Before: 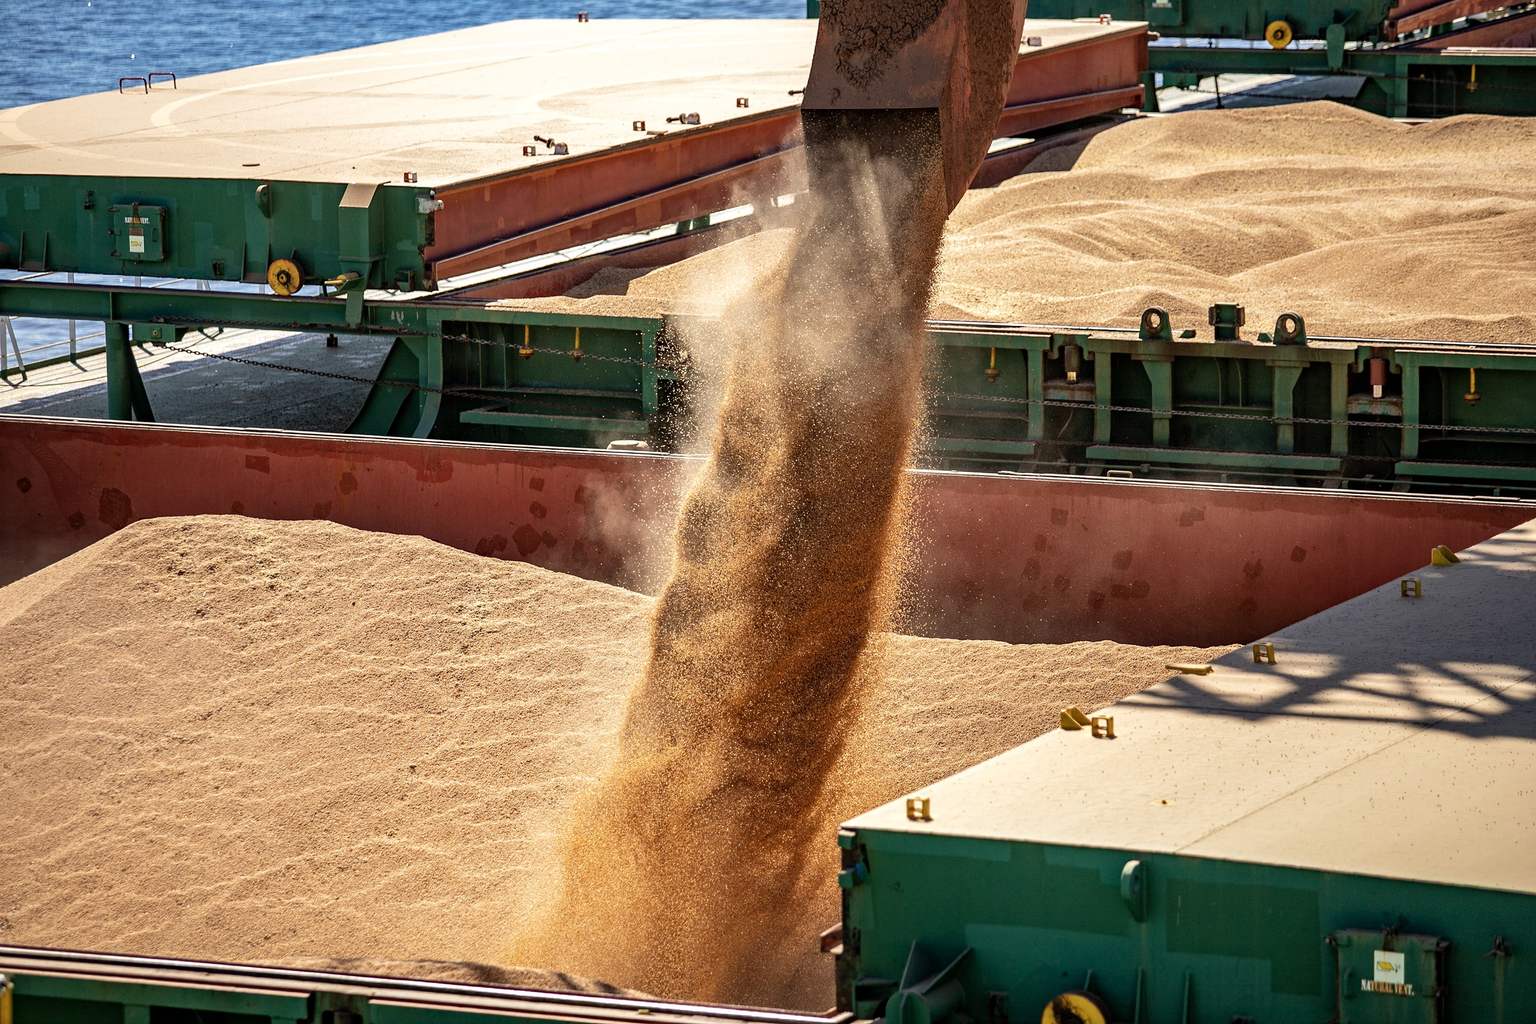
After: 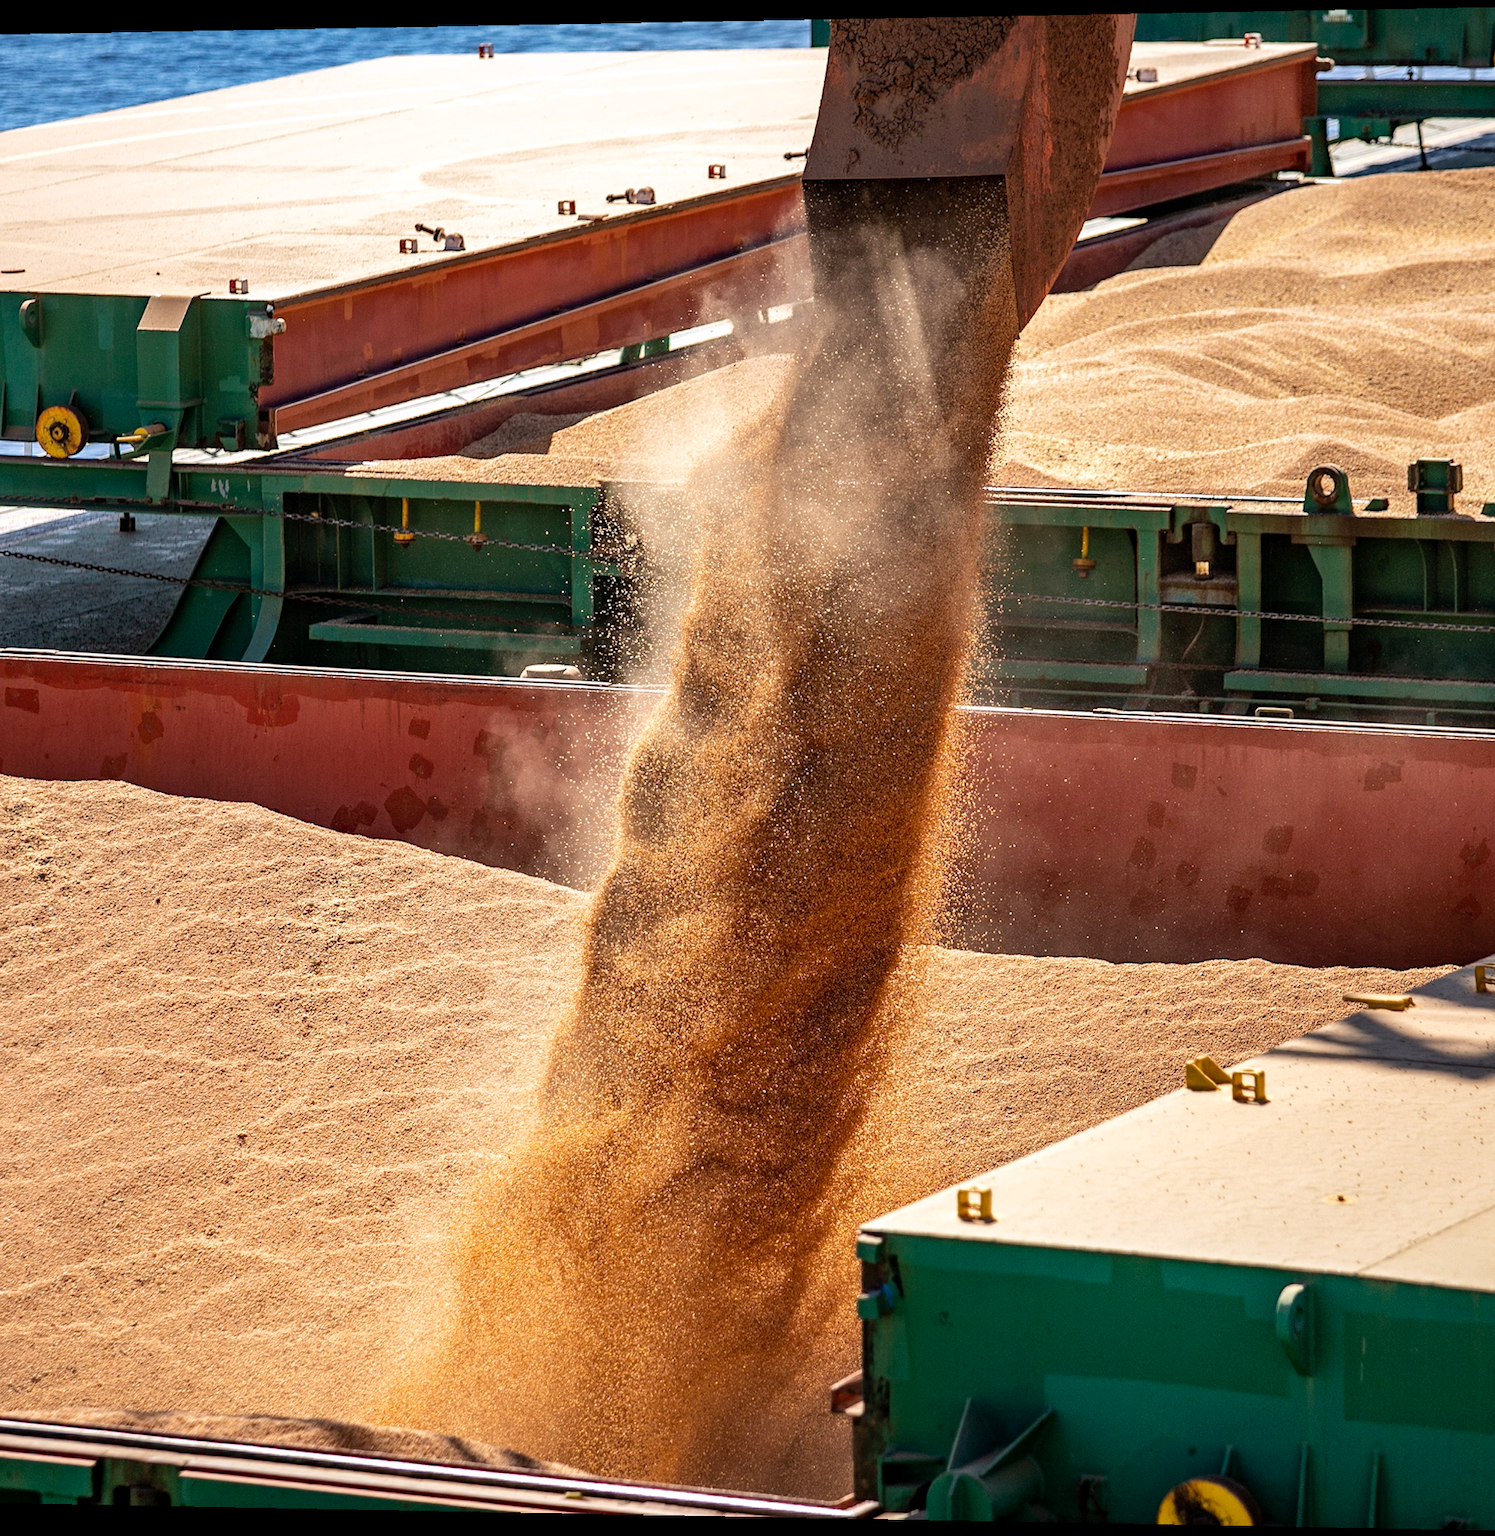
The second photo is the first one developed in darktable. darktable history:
crop and rotate: left 15.055%, right 18.278%
rotate and perspective: lens shift (horizontal) -0.055, automatic cropping off
white balance: red 1.004, blue 1.024
